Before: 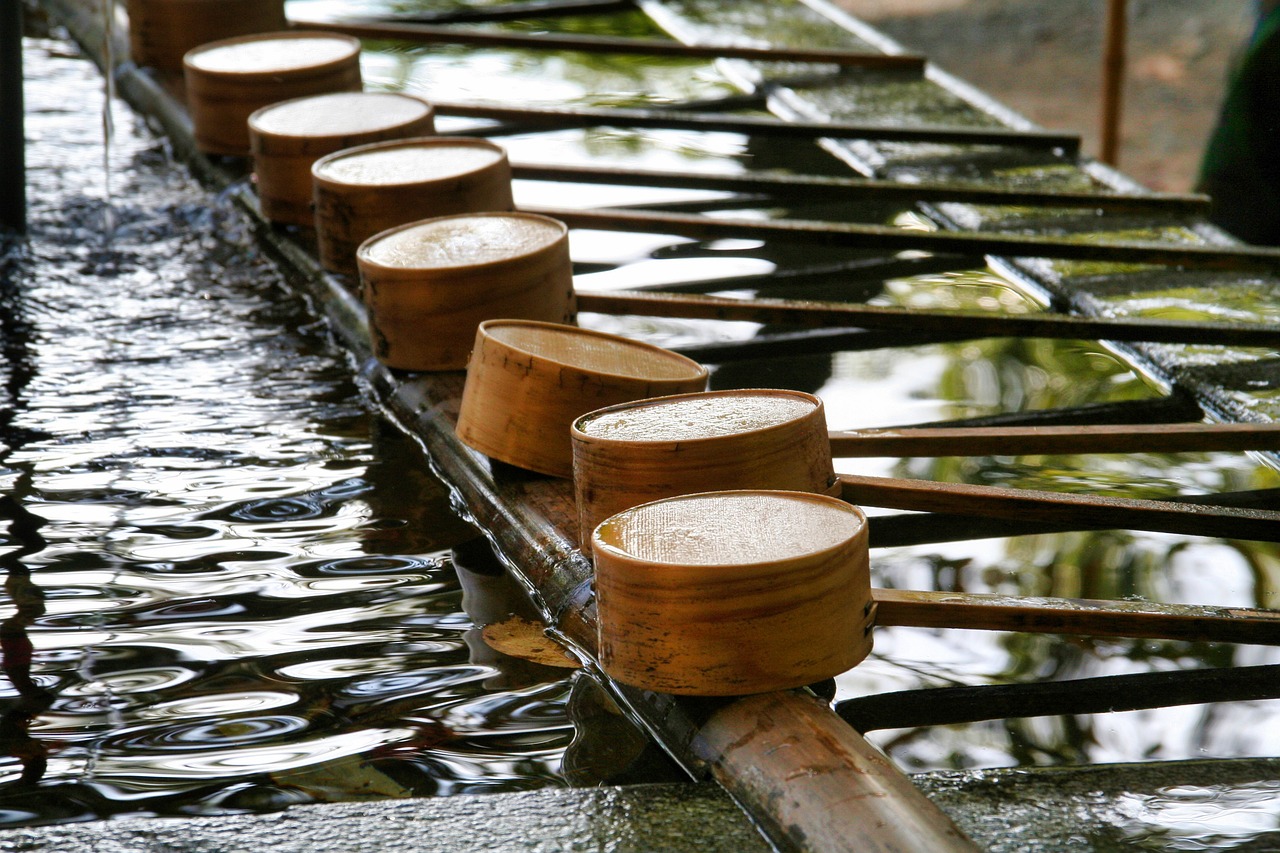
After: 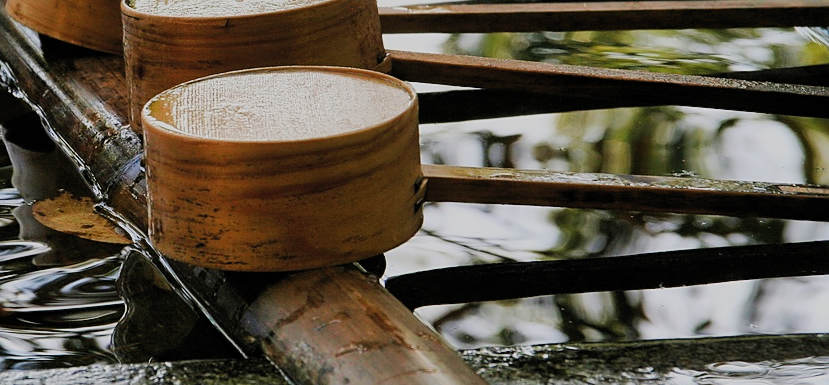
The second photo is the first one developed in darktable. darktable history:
crop and rotate: left 35.169%, top 49.815%, bottom 5.013%
filmic rgb: black relative exposure -7.65 EV, white relative exposure 4.56 EV, hardness 3.61, contrast 1.052, color science v5 (2021), contrast in shadows safe, contrast in highlights safe
sharpen: radius 1.915, amount 0.399, threshold 1.565
